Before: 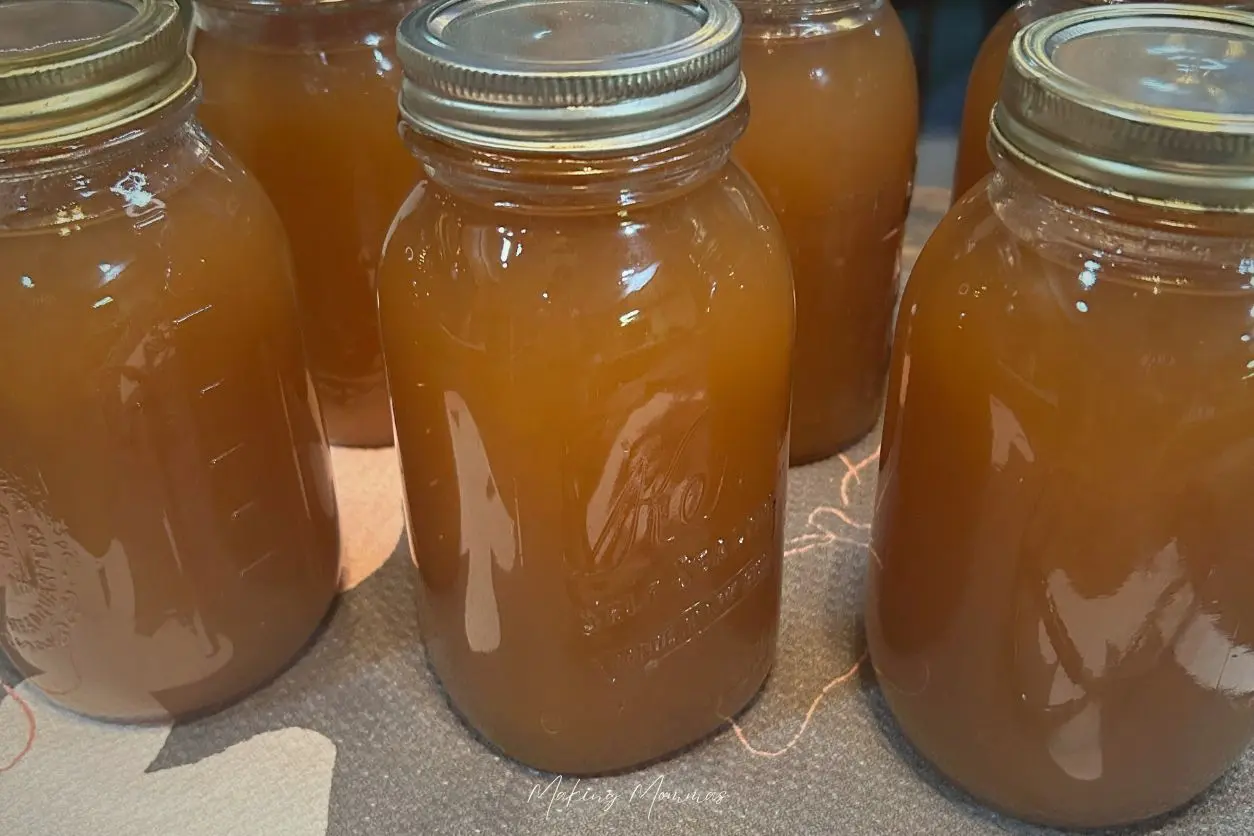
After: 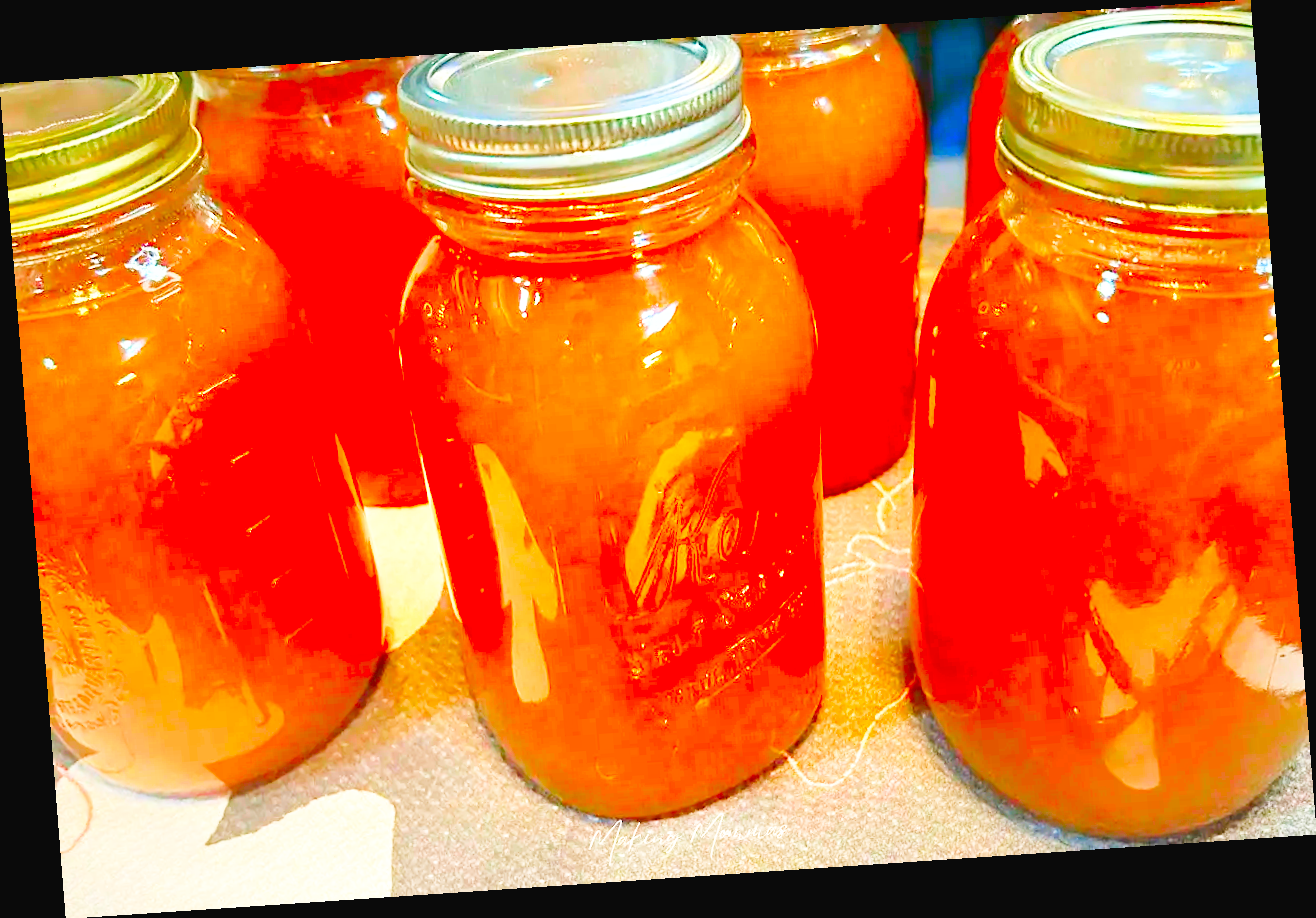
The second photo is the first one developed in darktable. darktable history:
base curve: curves: ch0 [(0, 0.003) (0.001, 0.002) (0.006, 0.004) (0.02, 0.022) (0.048, 0.086) (0.094, 0.234) (0.162, 0.431) (0.258, 0.629) (0.385, 0.8) (0.548, 0.918) (0.751, 0.988) (1, 1)], preserve colors none
color correction: saturation 3
exposure: exposure 0.507 EV, compensate highlight preservation false
rotate and perspective: rotation -4.2°, shear 0.006, automatic cropping off
